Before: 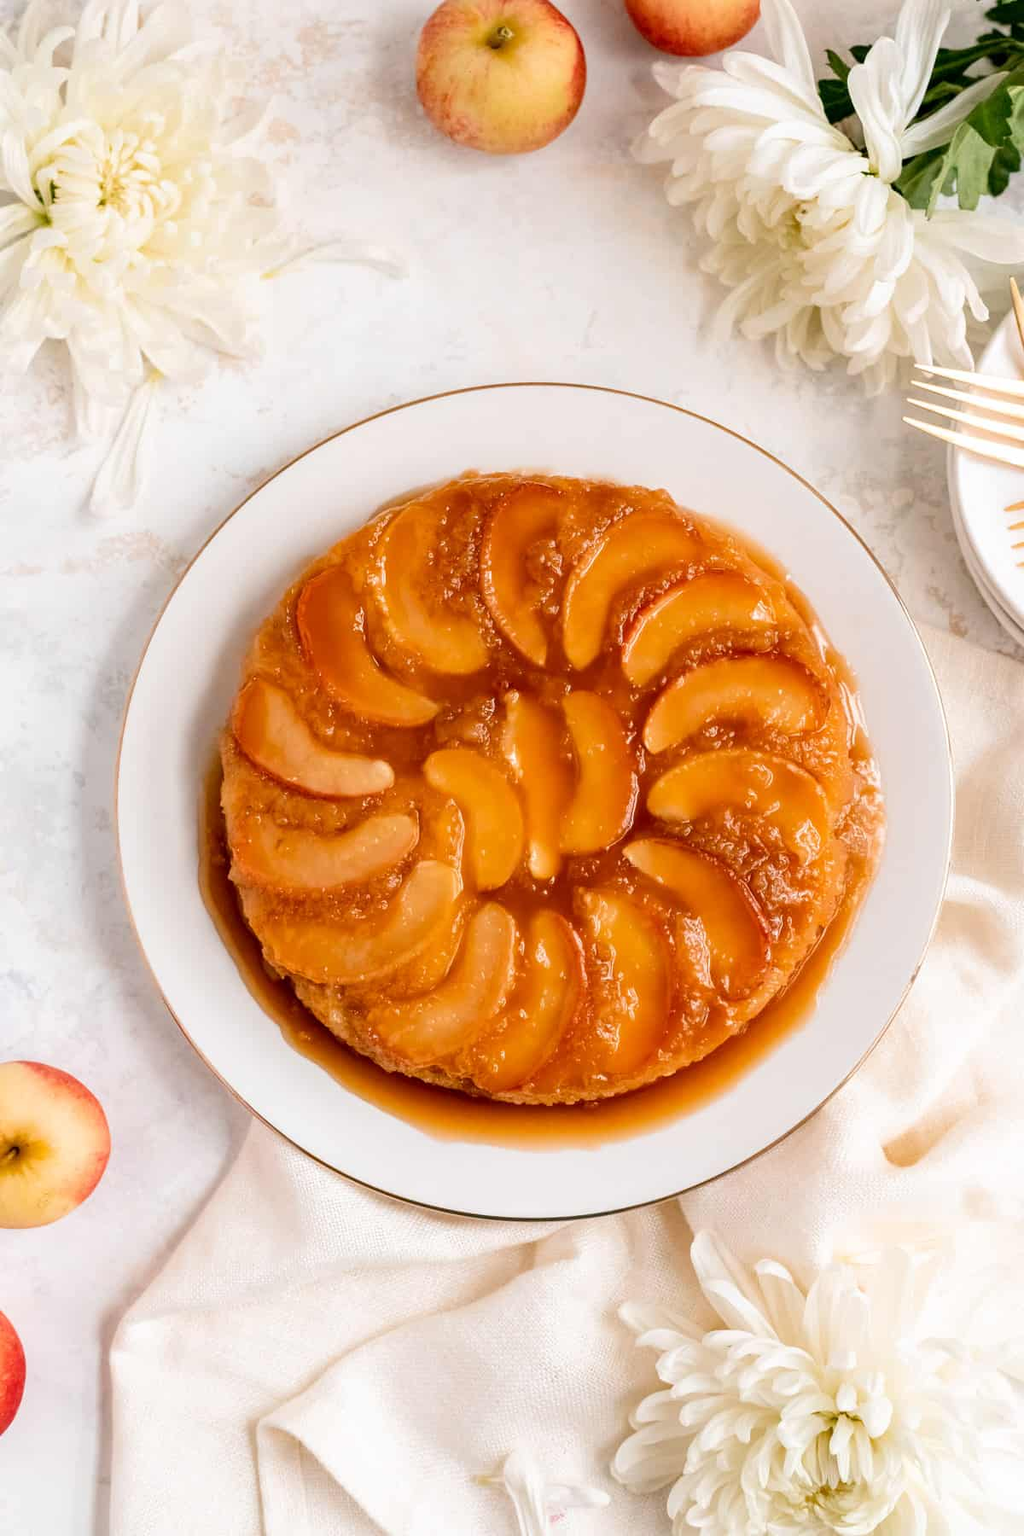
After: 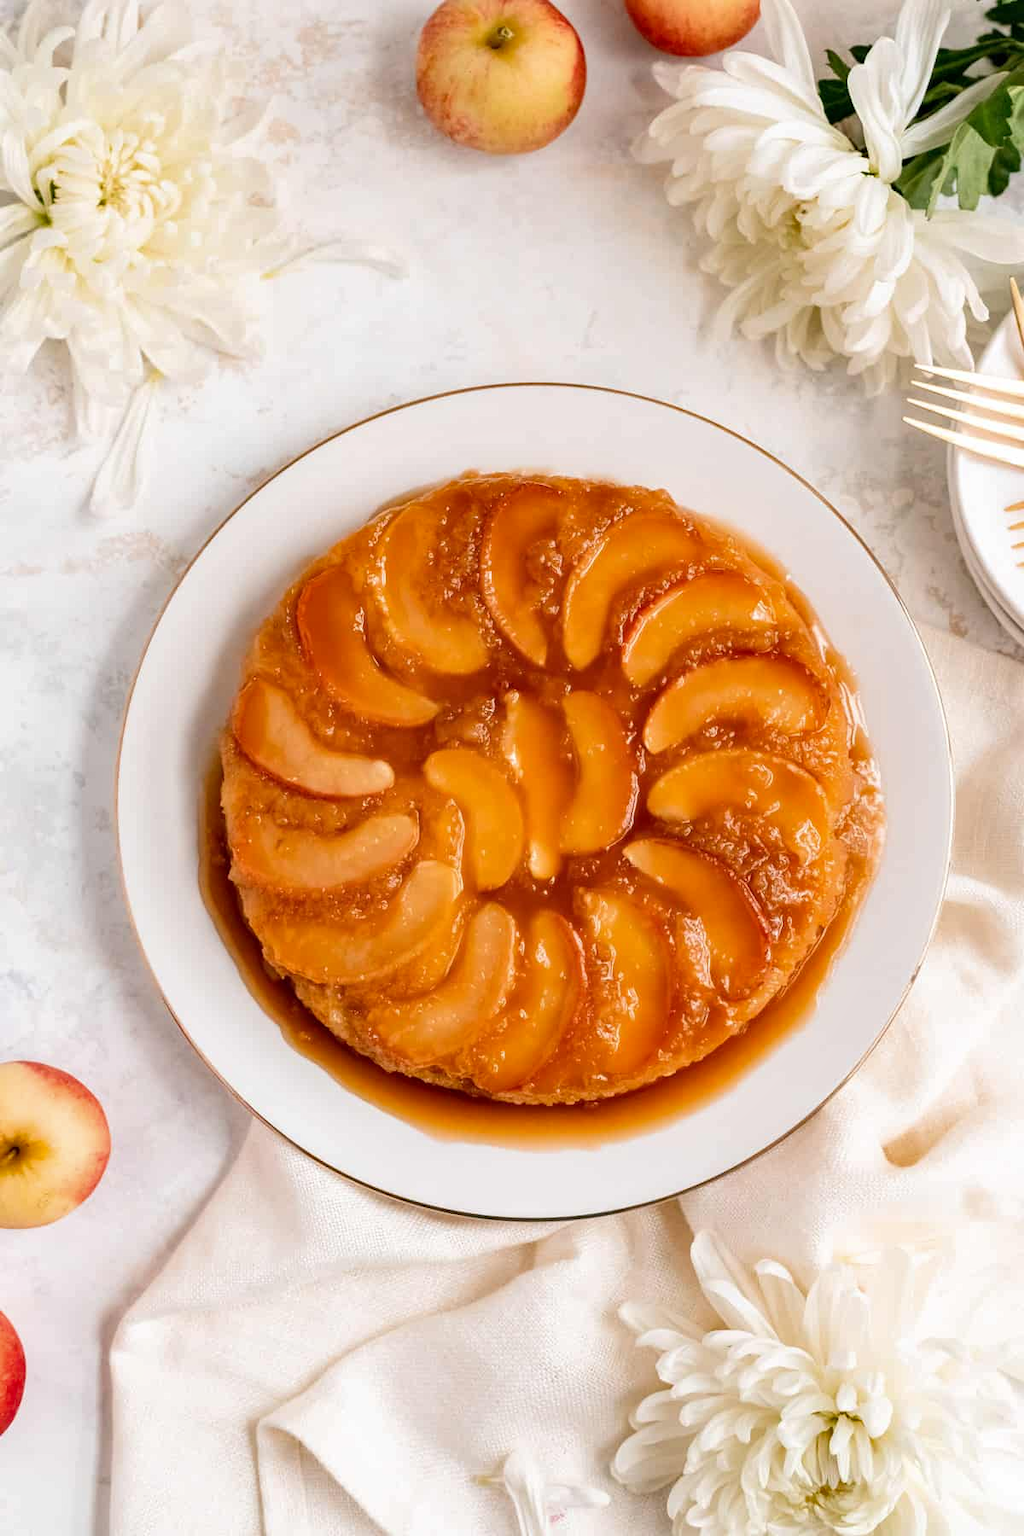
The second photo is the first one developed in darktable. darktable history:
shadows and highlights: shadows 36.64, highlights -27.06, soften with gaussian
